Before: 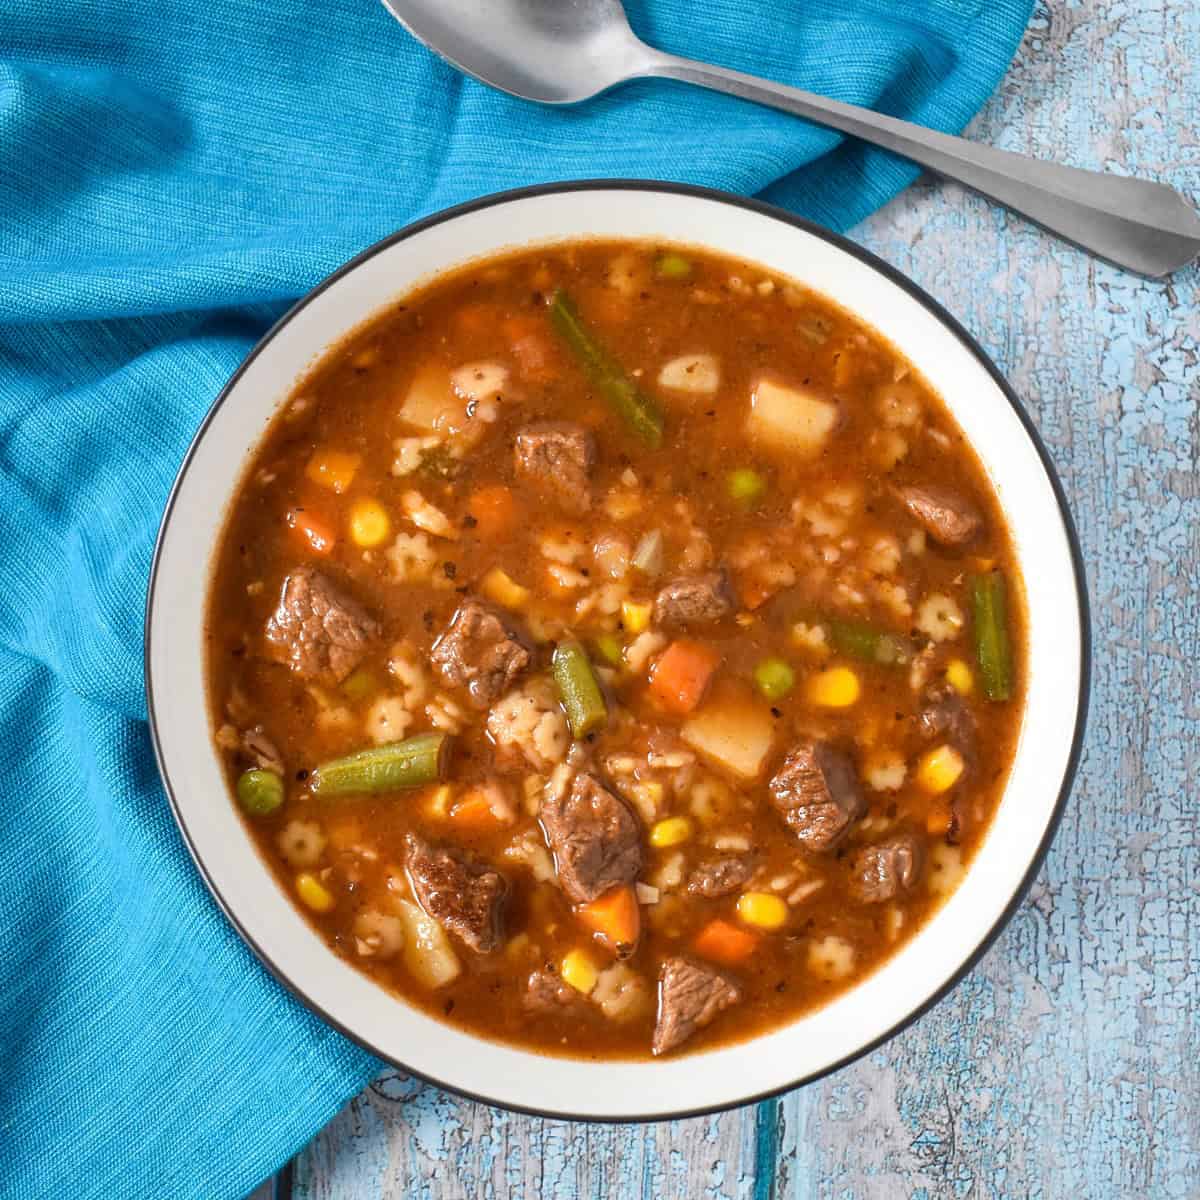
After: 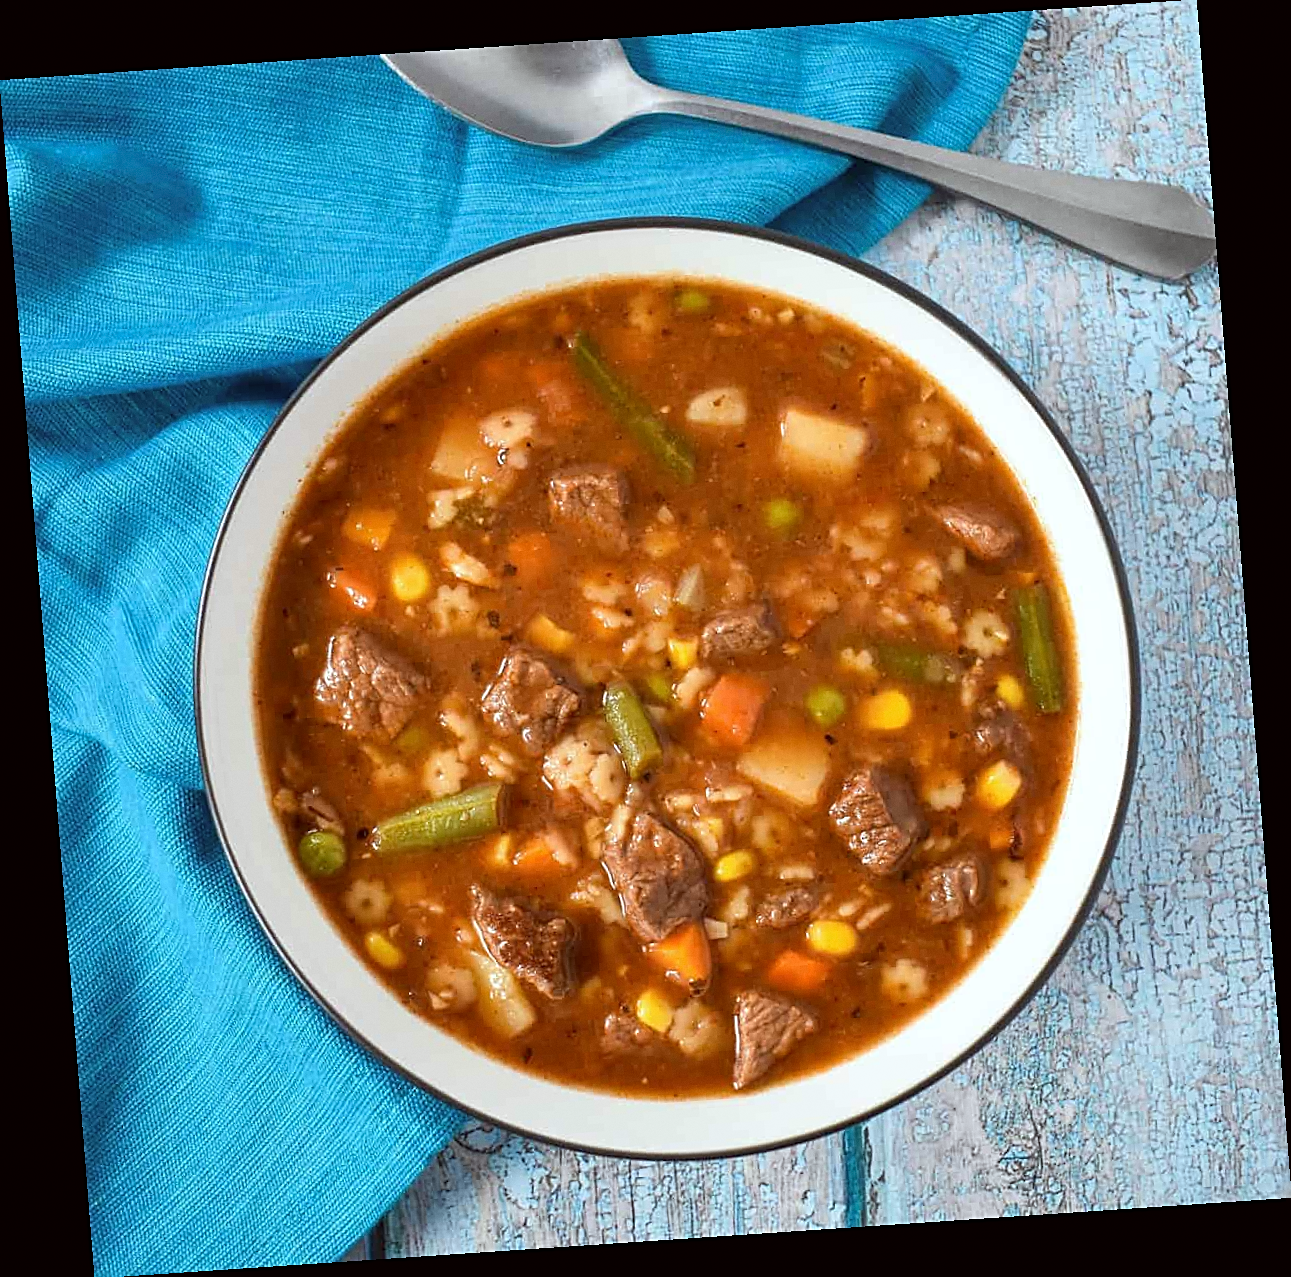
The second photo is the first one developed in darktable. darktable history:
color correction: highlights a* -2.73, highlights b* -2.09, shadows a* 2.41, shadows b* 2.73
grain: coarseness 0.09 ISO, strength 10%
rotate and perspective: rotation -4.2°, shear 0.006, automatic cropping off
sharpen: on, module defaults
